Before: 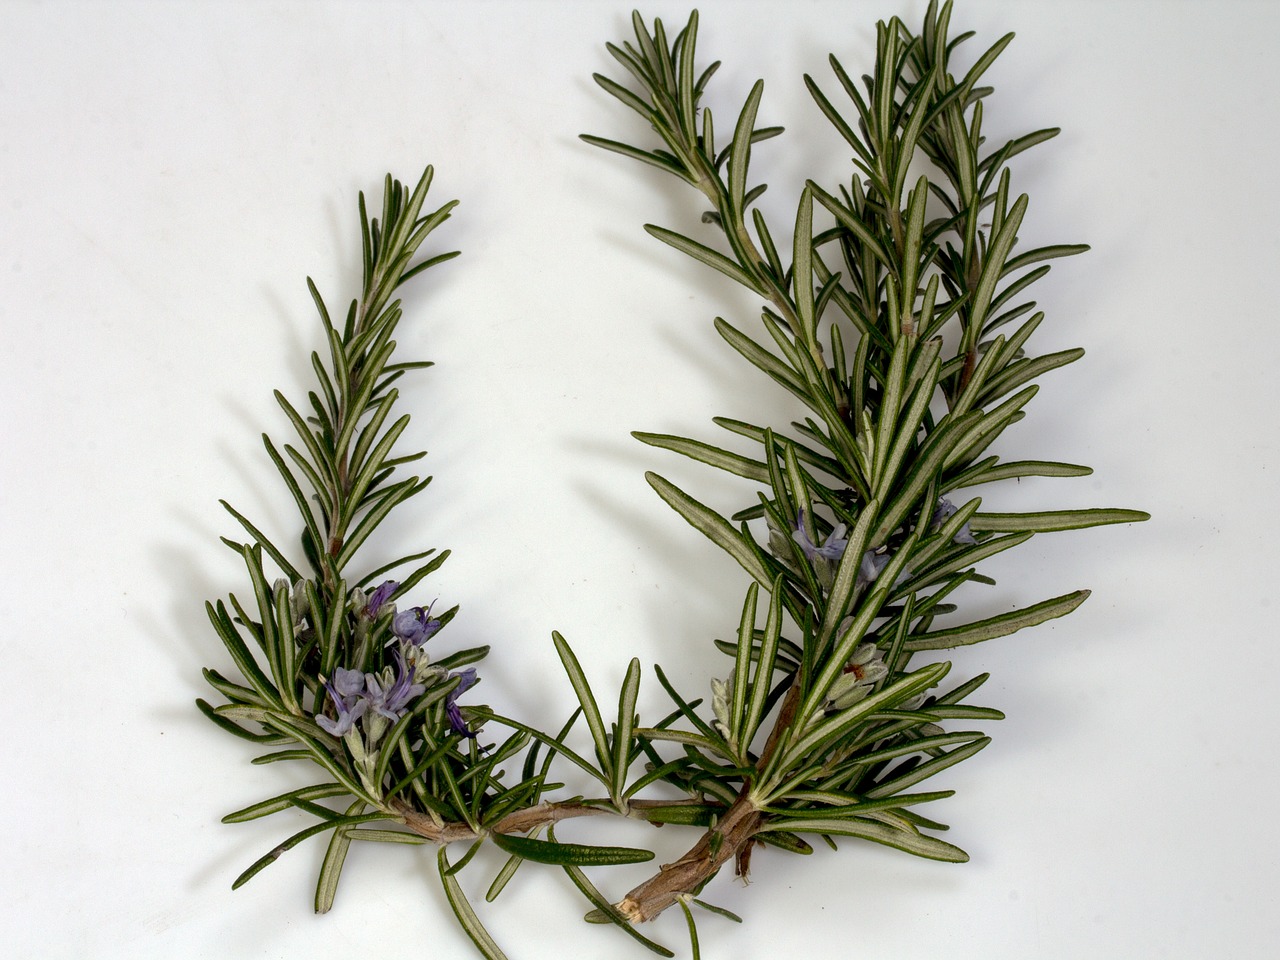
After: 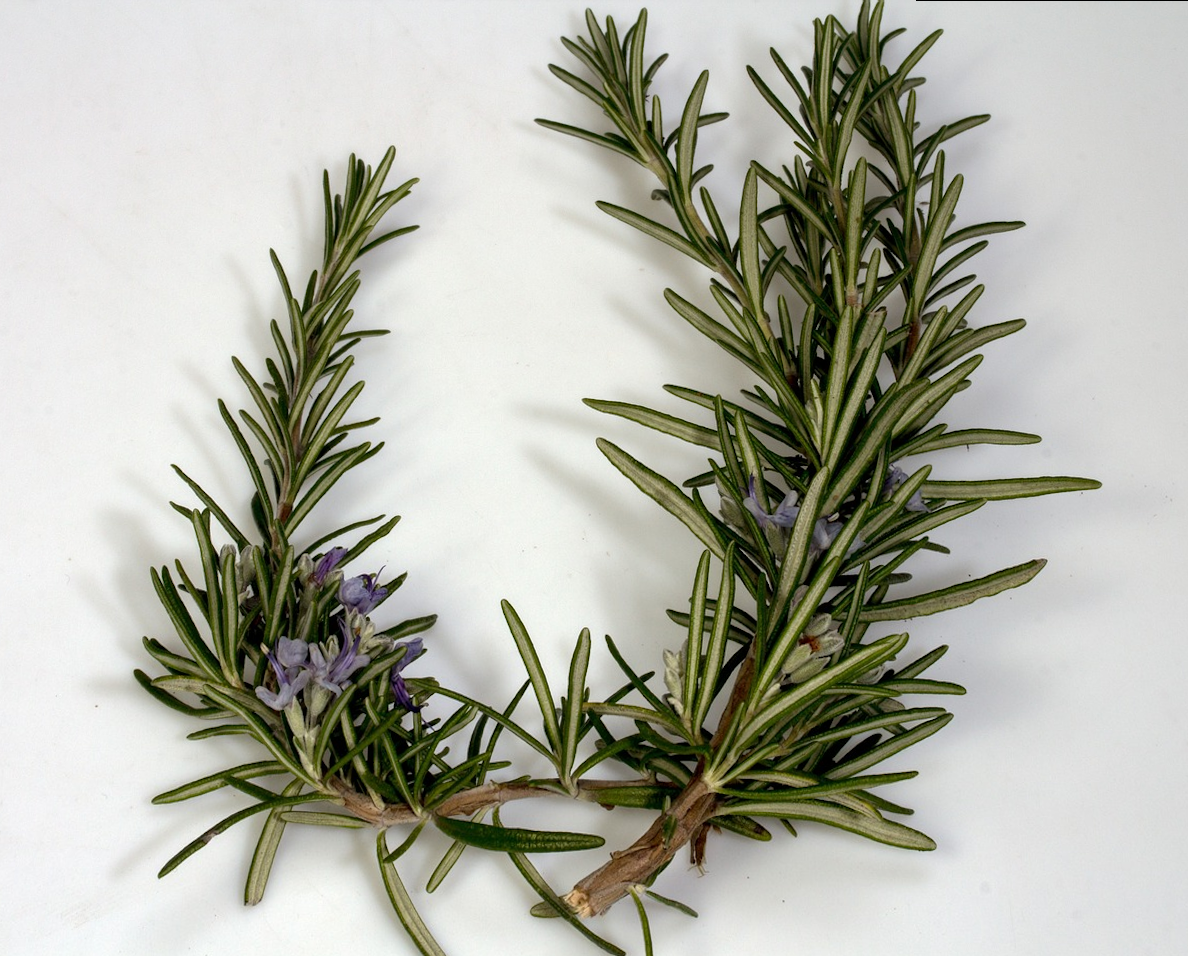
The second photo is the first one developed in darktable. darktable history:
rotate and perspective: rotation 0.215°, lens shift (vertical) -0.139, crop left 0.069, crop right 0.939, crop top 0.002, crop bottom 0.996
crop: top 0.05%, bottom 0.098%
